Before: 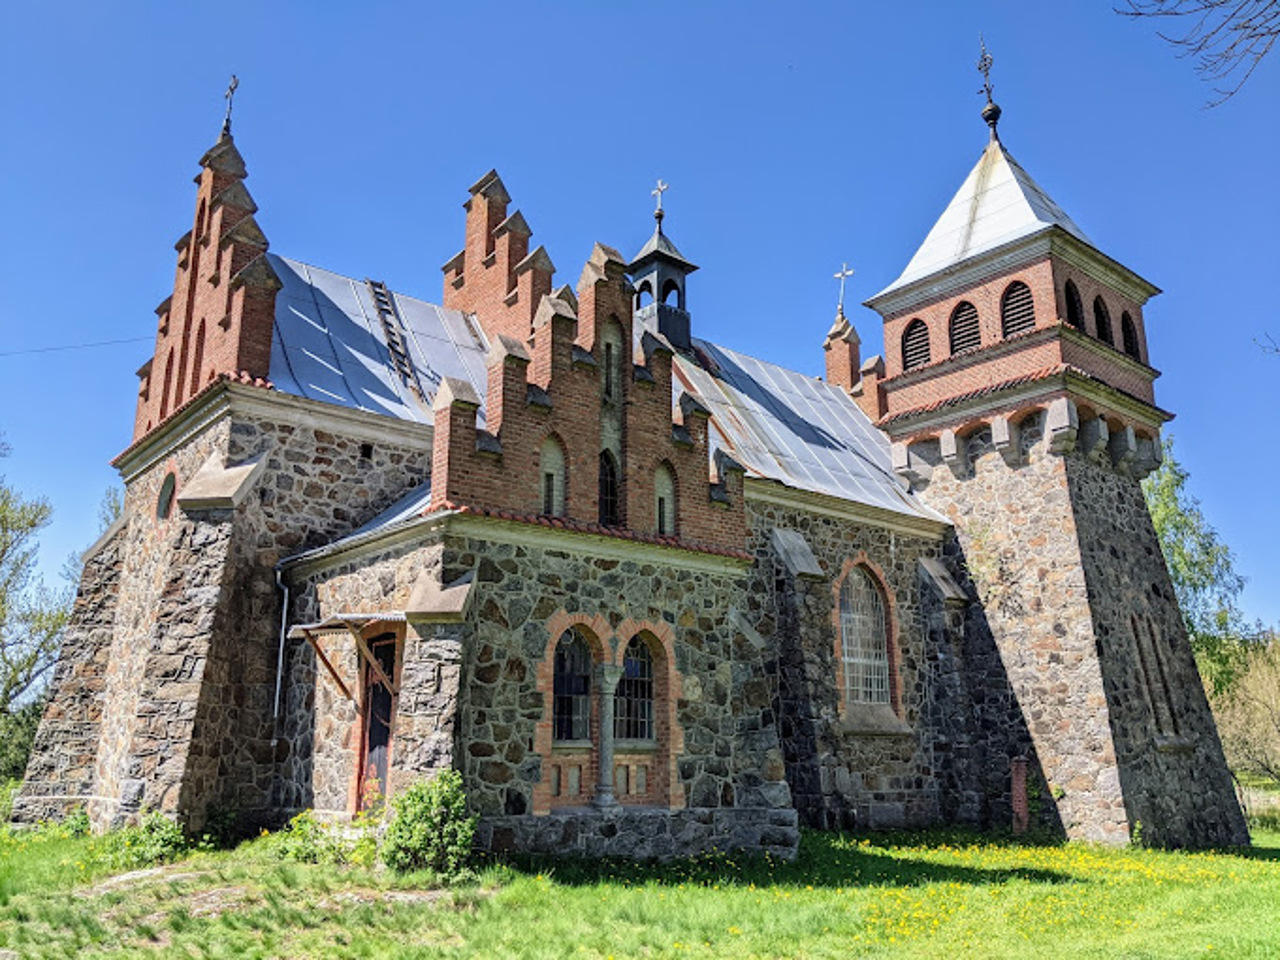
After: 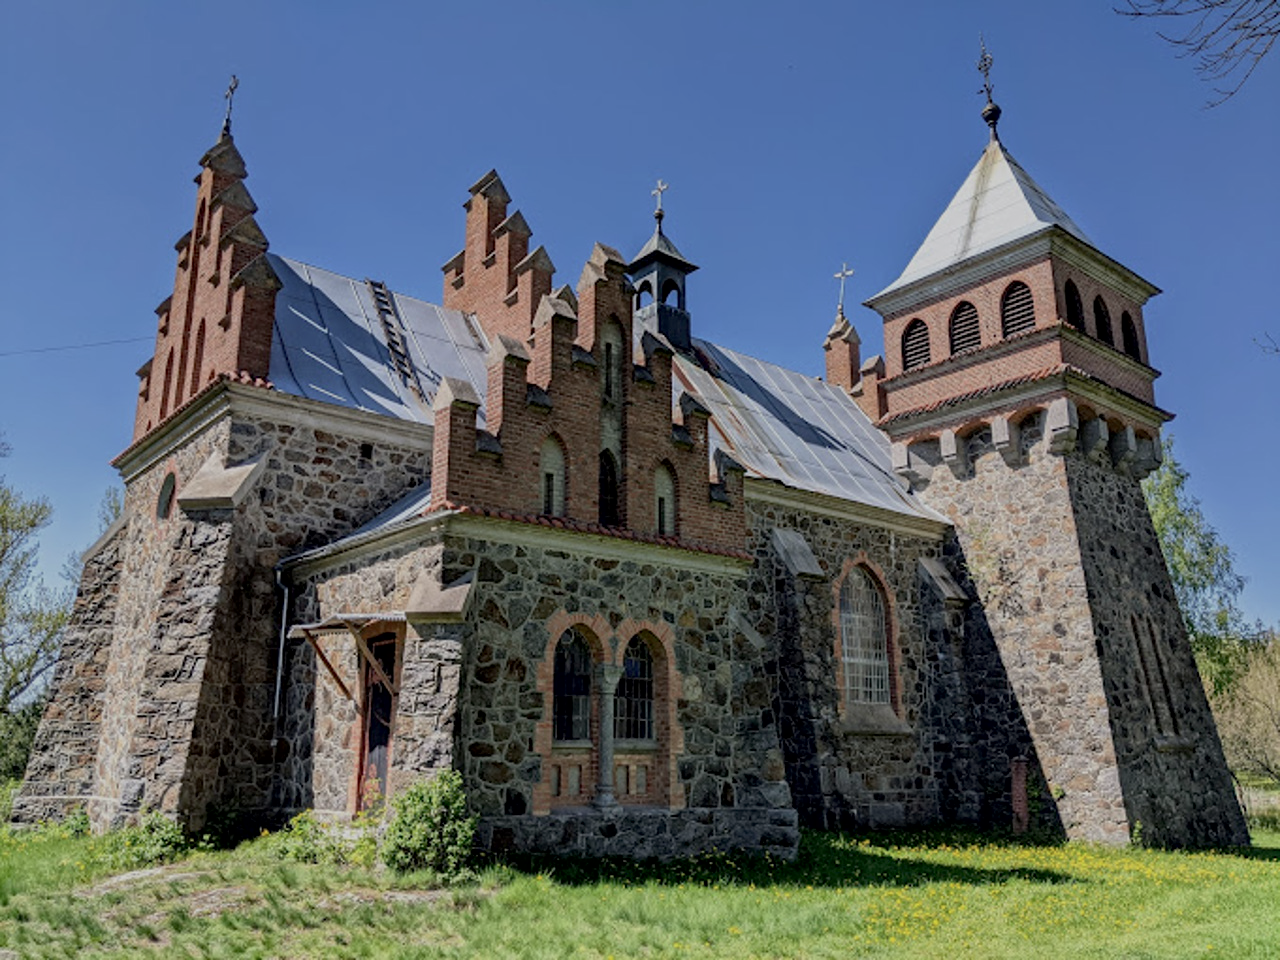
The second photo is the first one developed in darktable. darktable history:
exposure: black level correction 0.009, exposure -0.662 EV, compensate highlight preservation false
contrast brightness saturation: saturation -0.159
